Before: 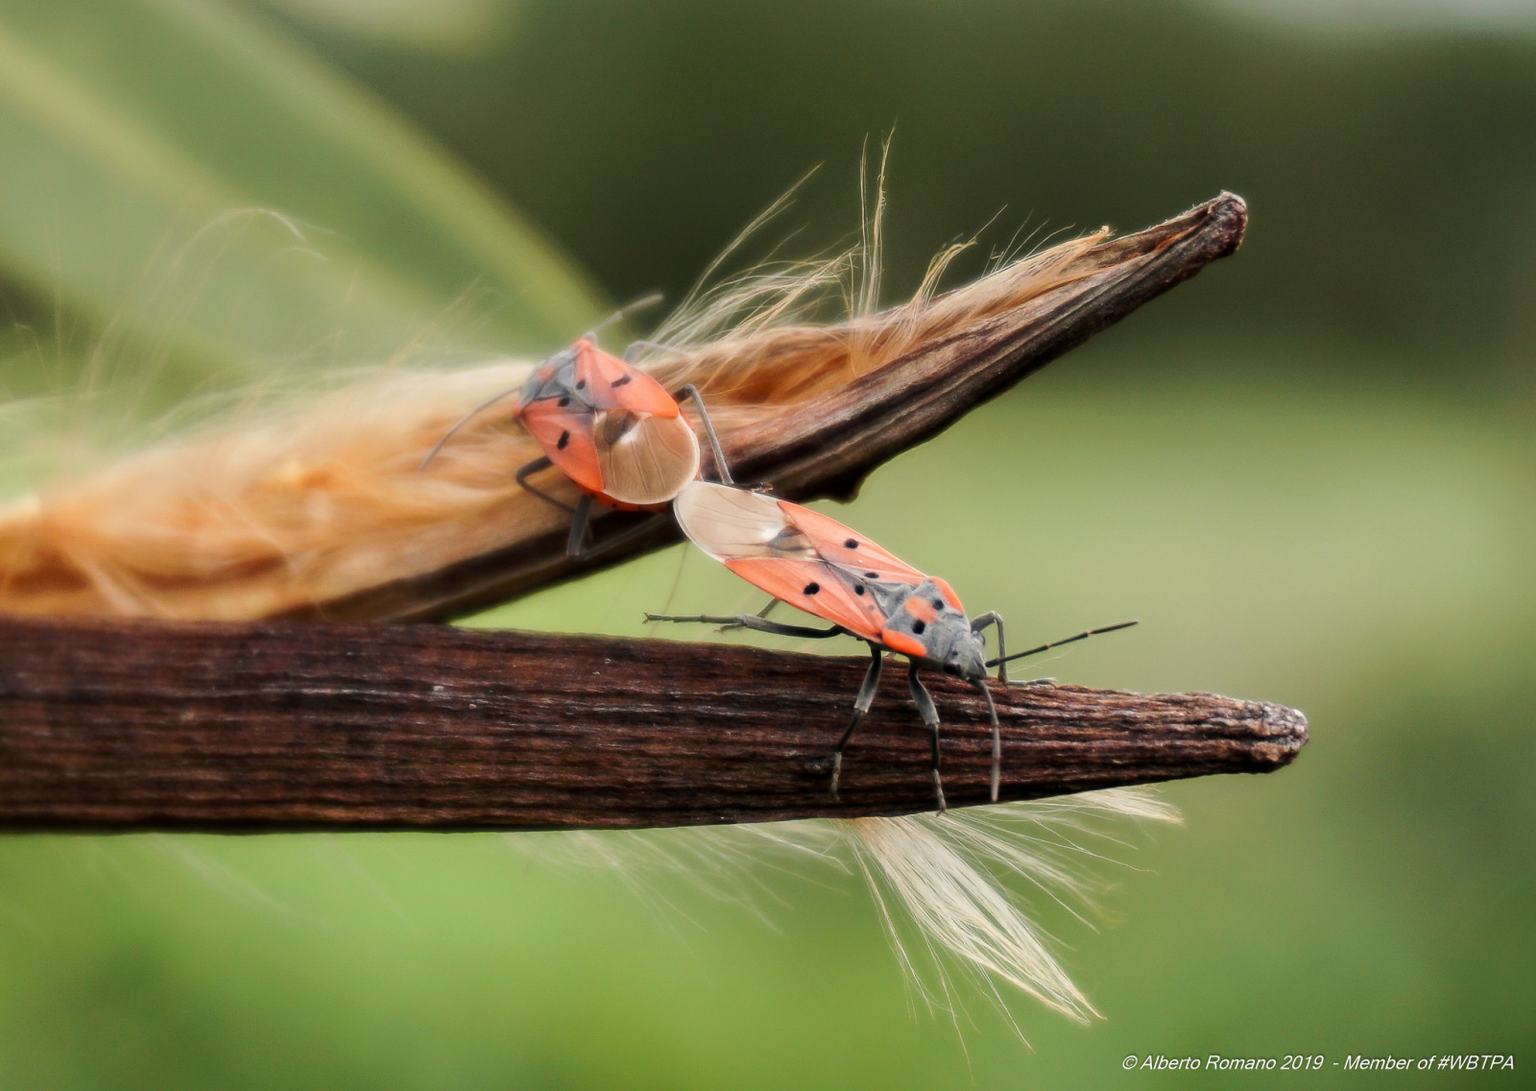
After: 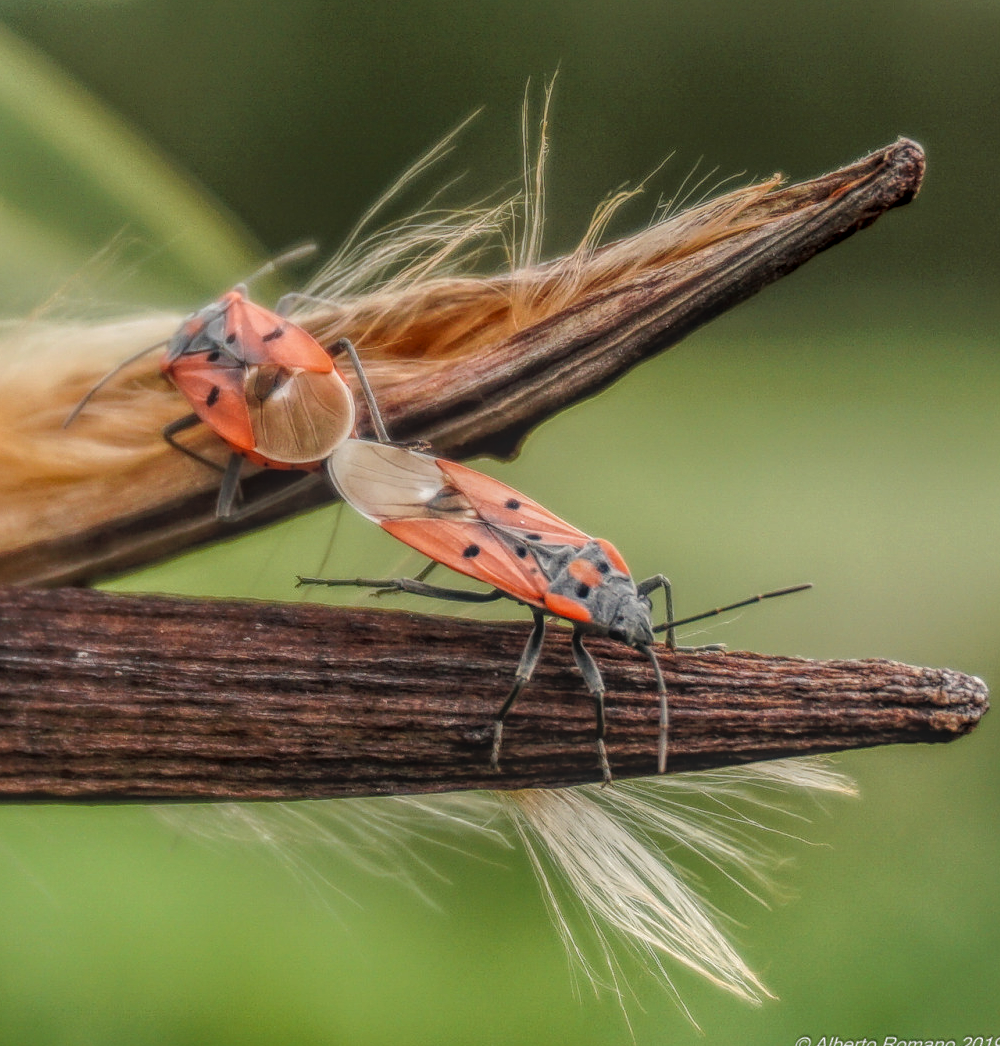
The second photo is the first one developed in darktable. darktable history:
local contrast: highlights 20%, shadows 29%, detail 199%, midtone range 0.2
crop and rotate: left 23.393%, top 5.622%, right 14.076%, bottom 2.249%
sharpen: amount 0.201
